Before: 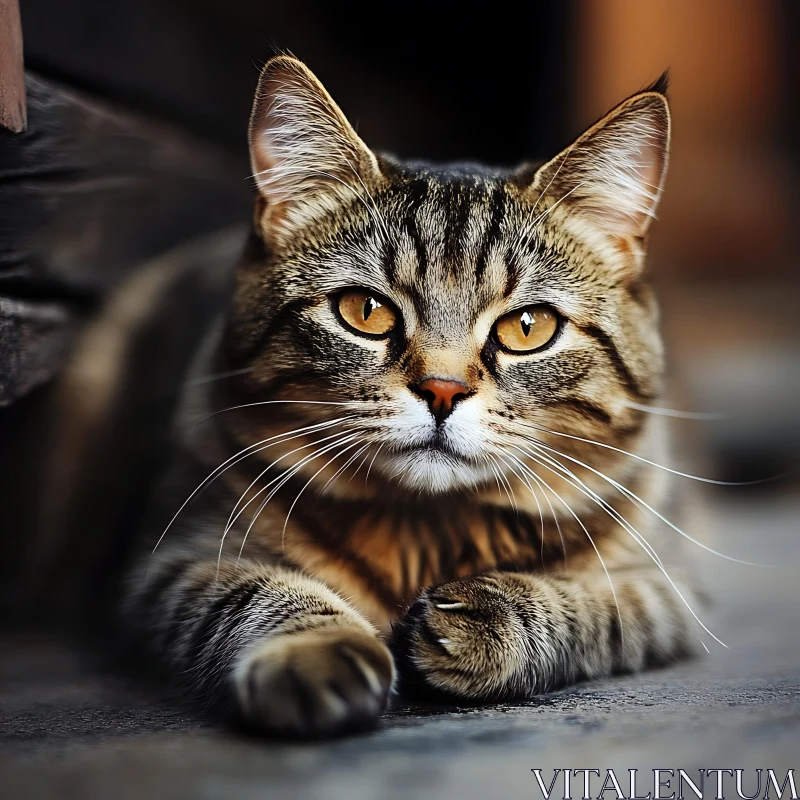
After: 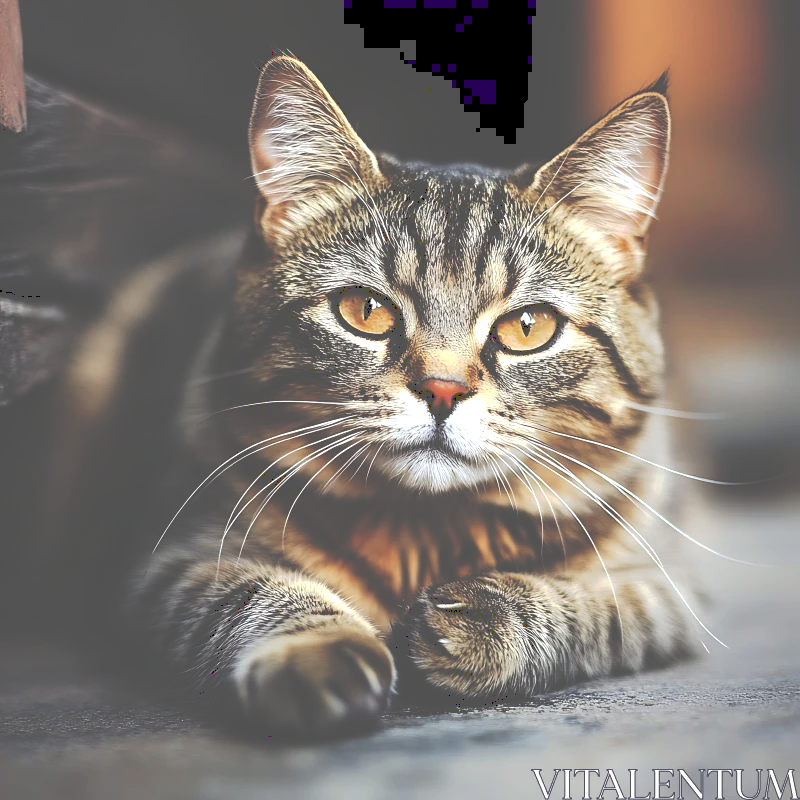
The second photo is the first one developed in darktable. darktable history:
tone curve: curves: ch0 [(0, 0) (0.003, 0.346) (0.011, 0.346) (0.025, 0.346) (0.044, 0.35) (0.069, 0.354) (0.1, 0.361) (0.136, 0.368) (0.177, 0.381) (0.224, 0.395) (0.277, 0.421) (0.335, 0.458) (0.399, 0.502) (0.468, 0.556) (0.543, 0.617) (0.623, 0.685) (0.709, 0.748) (0.801, 0.814) (0.898, 0.865) (1, 1)], preserve colors none
exposure: exposure 0.6 EV, compensate exposure bias true, compensate highlight preservation false
